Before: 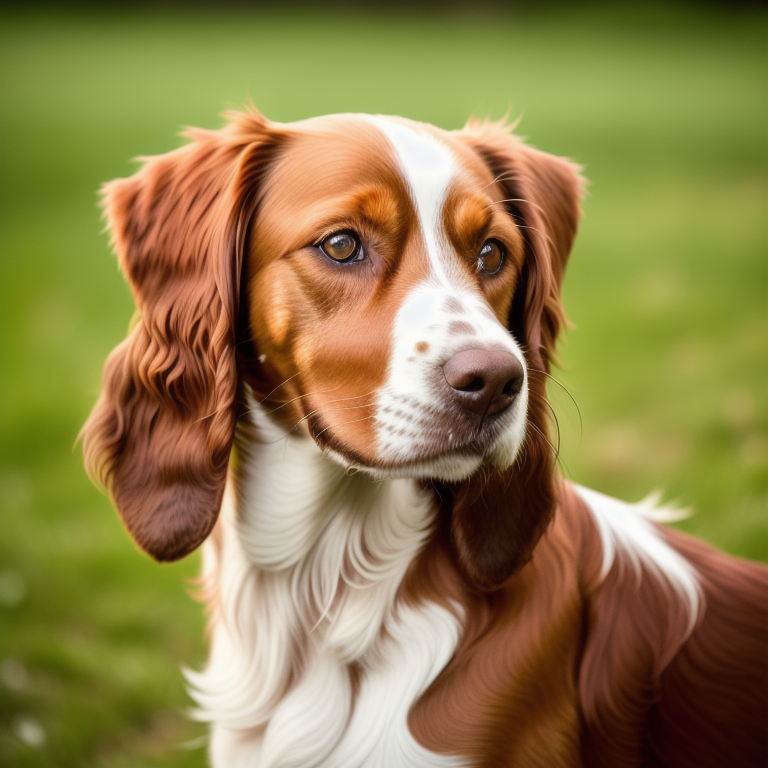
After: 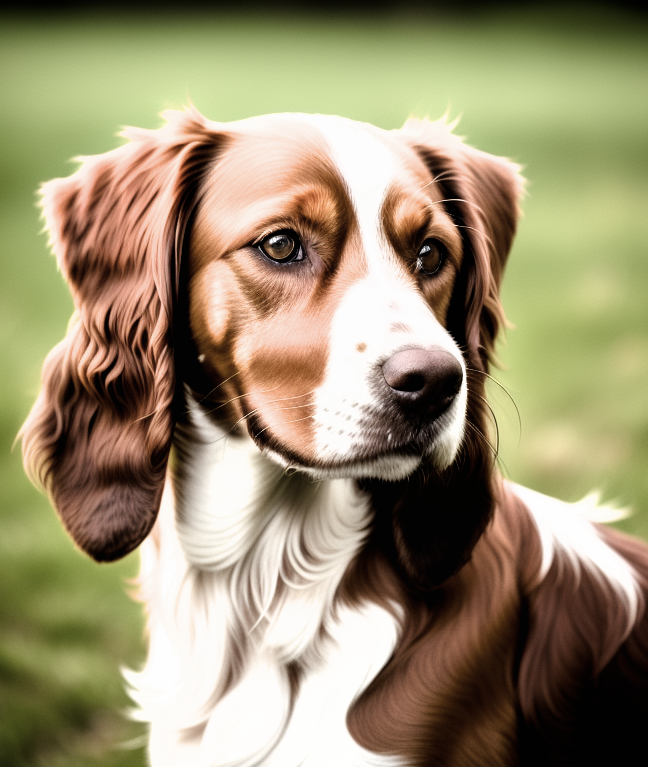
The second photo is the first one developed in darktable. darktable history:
crop: left 8.011%, right 7.498%
contrast brightness saturation: contrast 0.057, brightness -0.006, saturation -0.24
filmic rgb: black relative exposure -8.24 EV, white relative exposure 2.23 EV, hardness 7.12, latitude 84.88%, contrast 1.69, highlights saturation mix -3.71%, shadows ↔ highlights balance -2.41%
local contrast: mode bilateral grid, contrast 99, coarseness 99, detail 94%, midtone range 0.2
